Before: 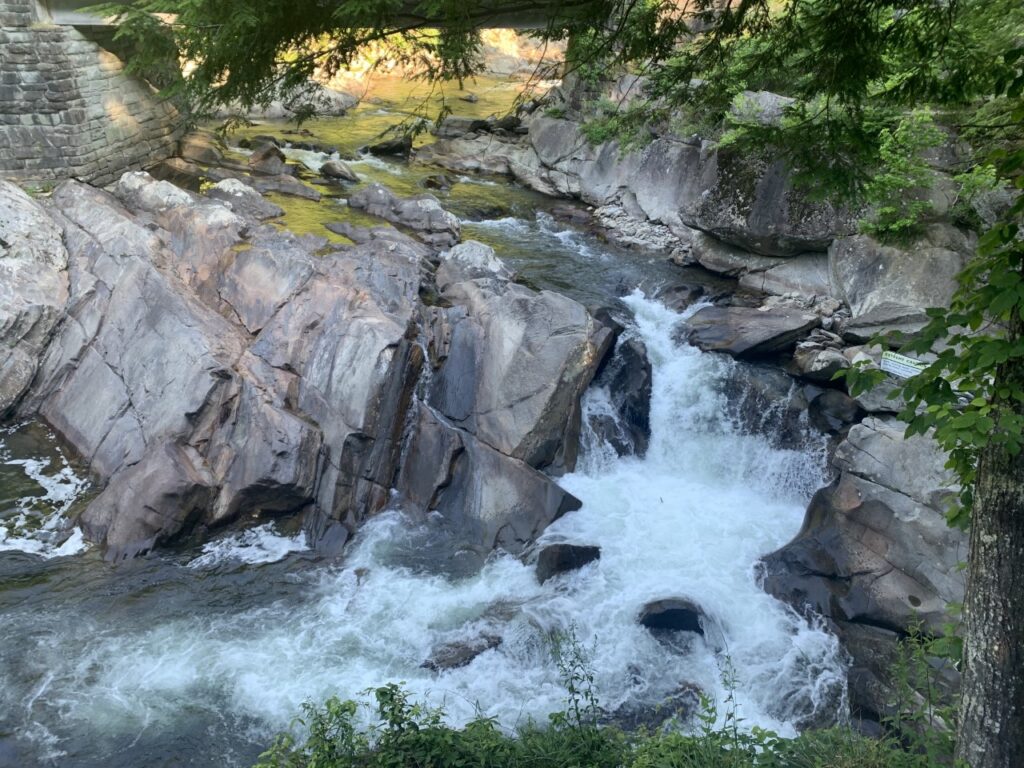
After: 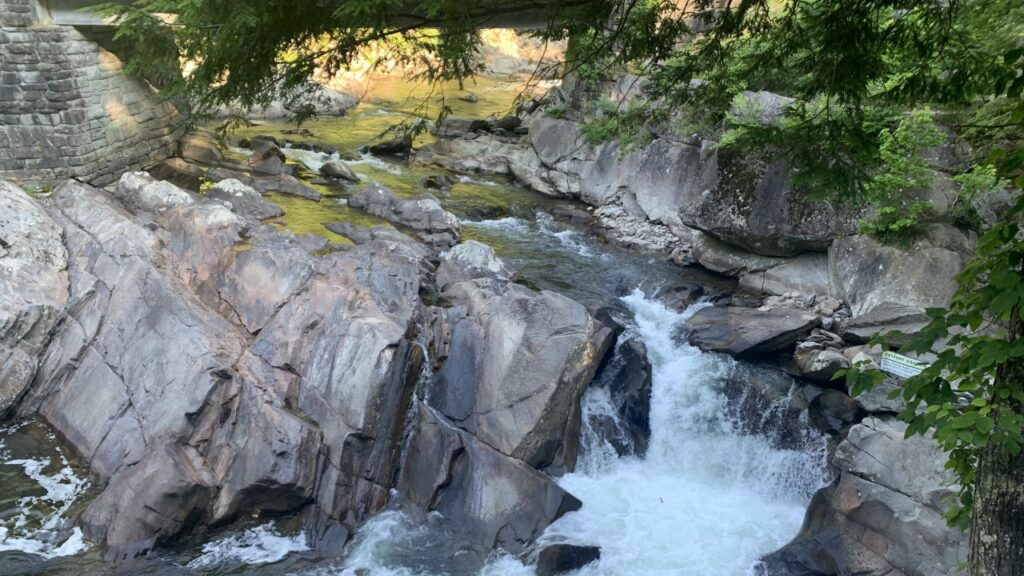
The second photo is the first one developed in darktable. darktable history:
crop: bottom 24.988%
rotate and perspective: crop left 0, crop top 0
